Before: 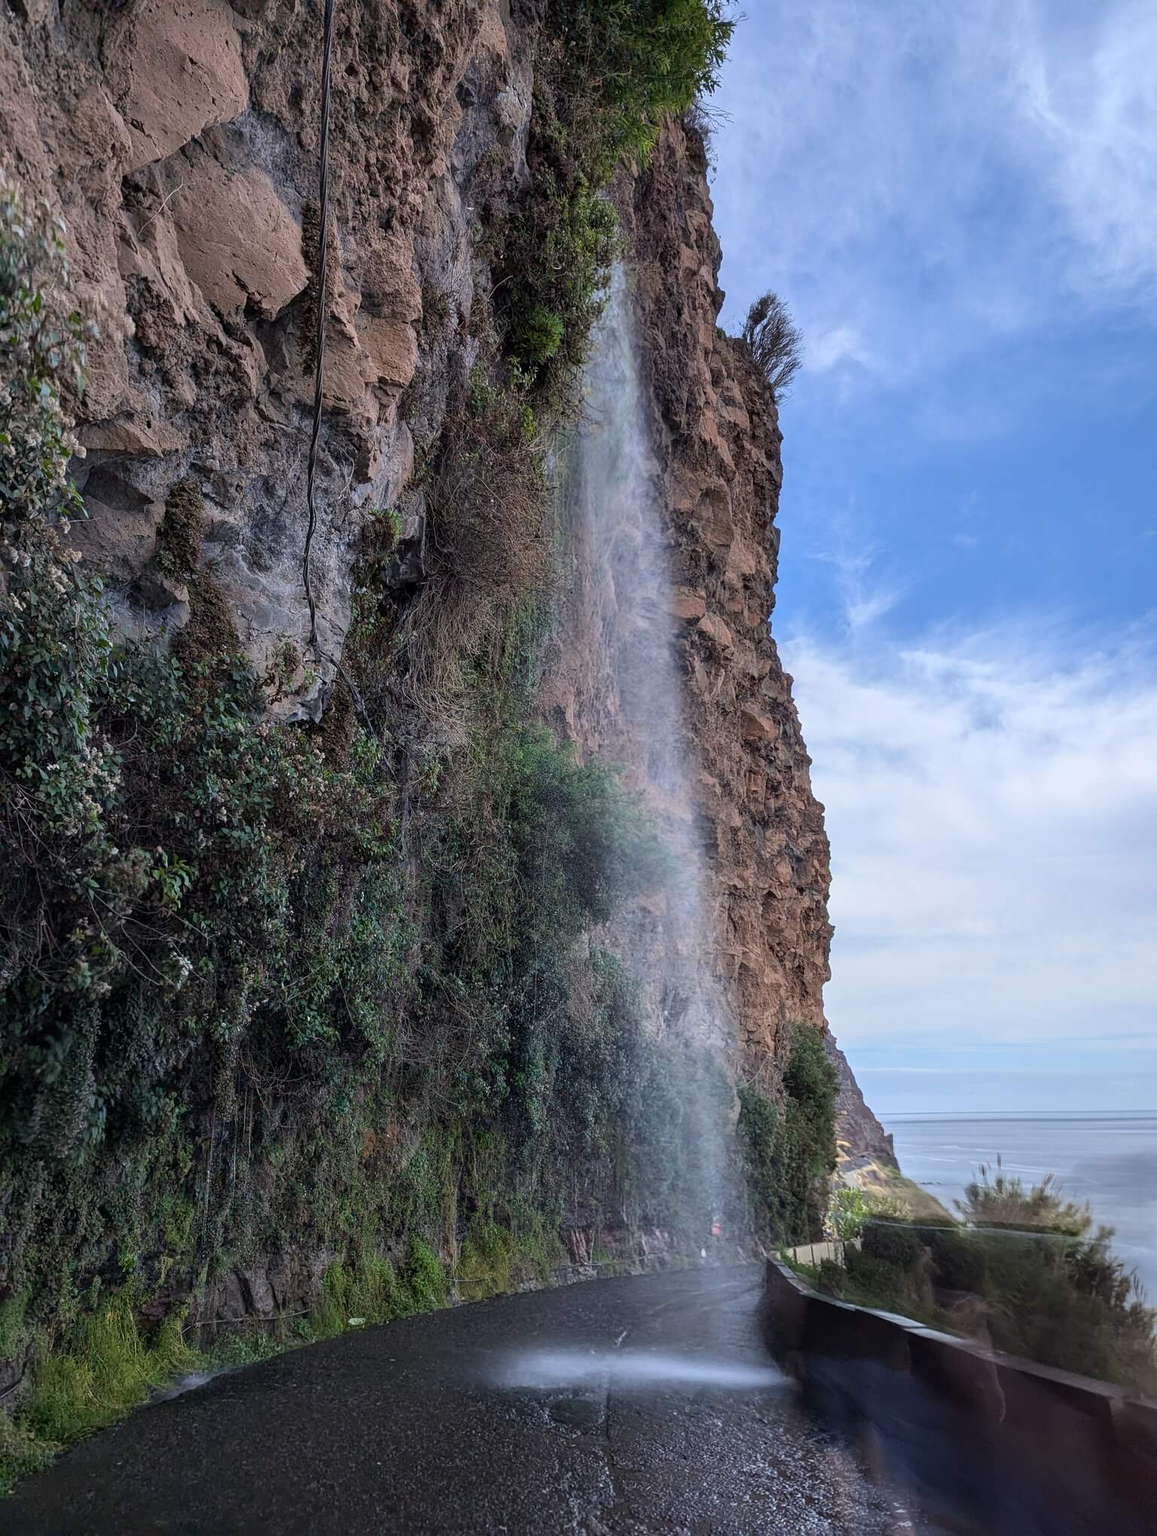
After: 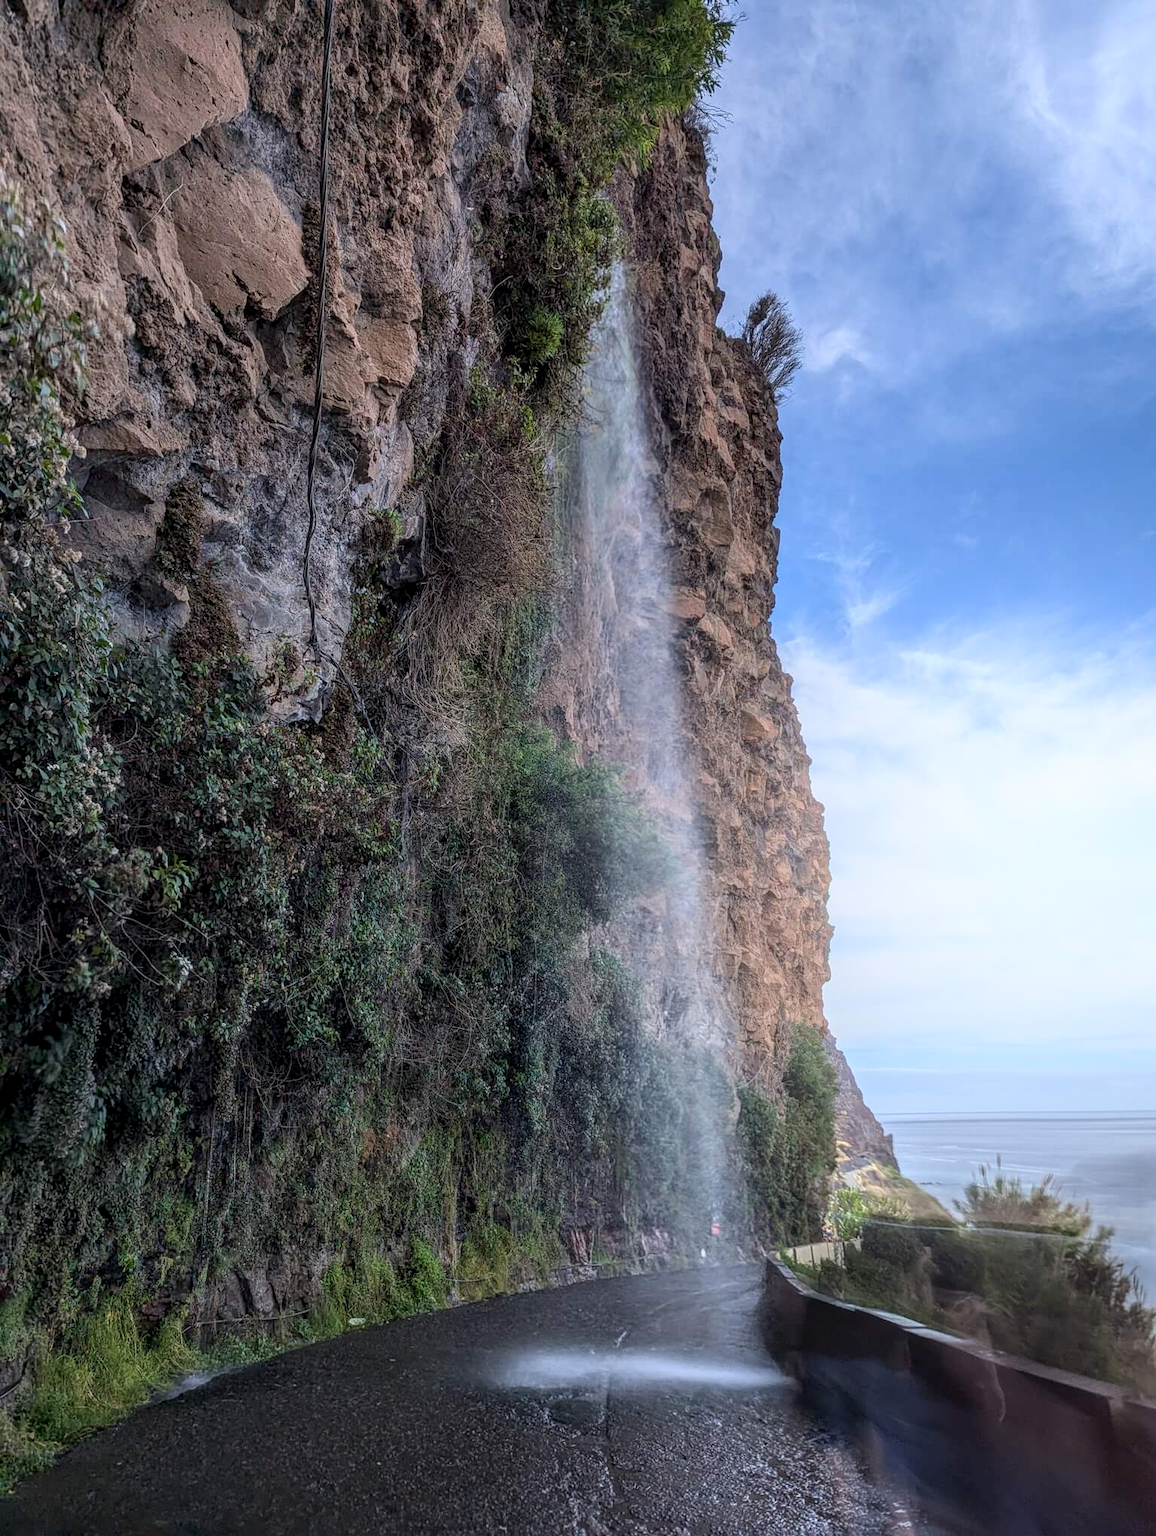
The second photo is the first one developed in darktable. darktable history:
bloom: size 38%, threshold 95%, strength 30%
local contrast: highlights 0%, shadows 0%, detail 133%
